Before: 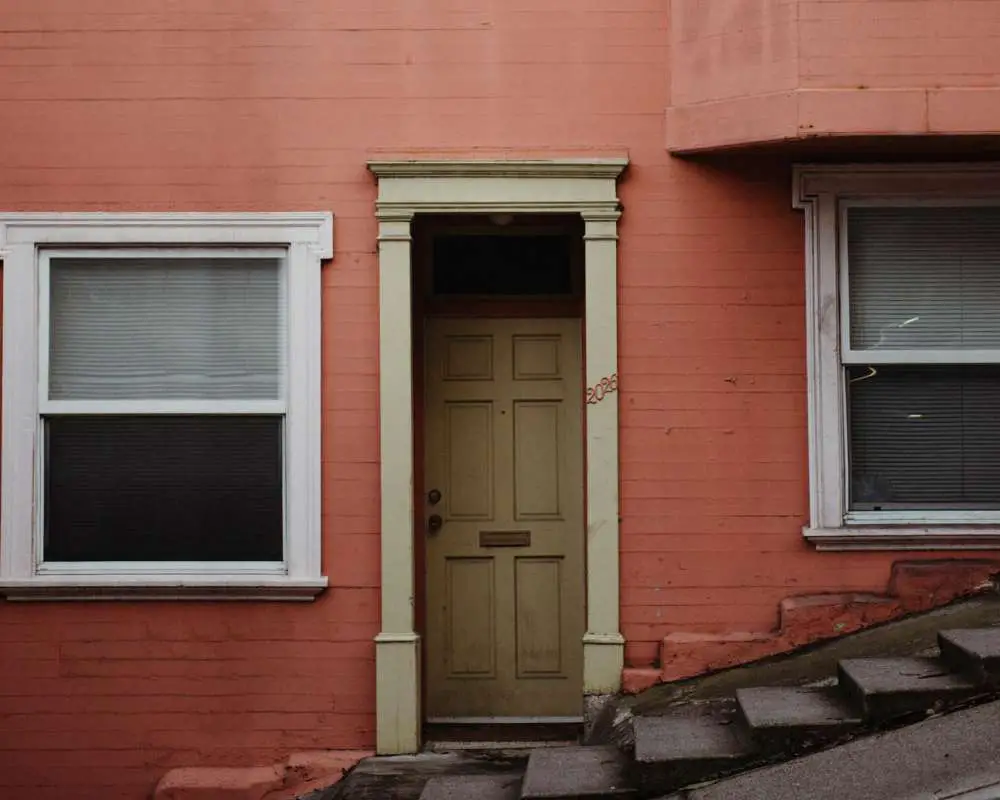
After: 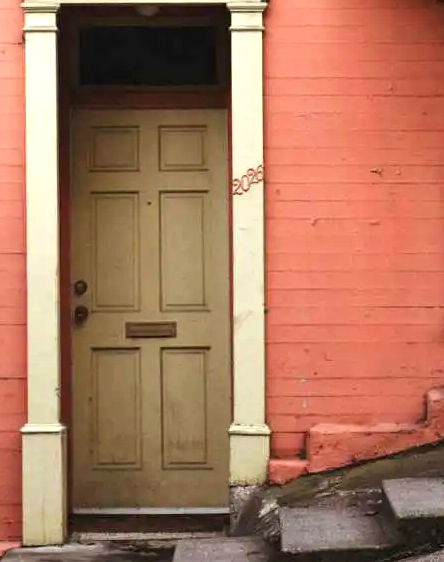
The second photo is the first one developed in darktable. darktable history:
exposure: black level correction 0, exposure 1.379 EV, compensate exposure bias true, compensate highlight preservation false
crop: left 35.432%, top 26.233%, right 20.145%, bottom 3.432%
